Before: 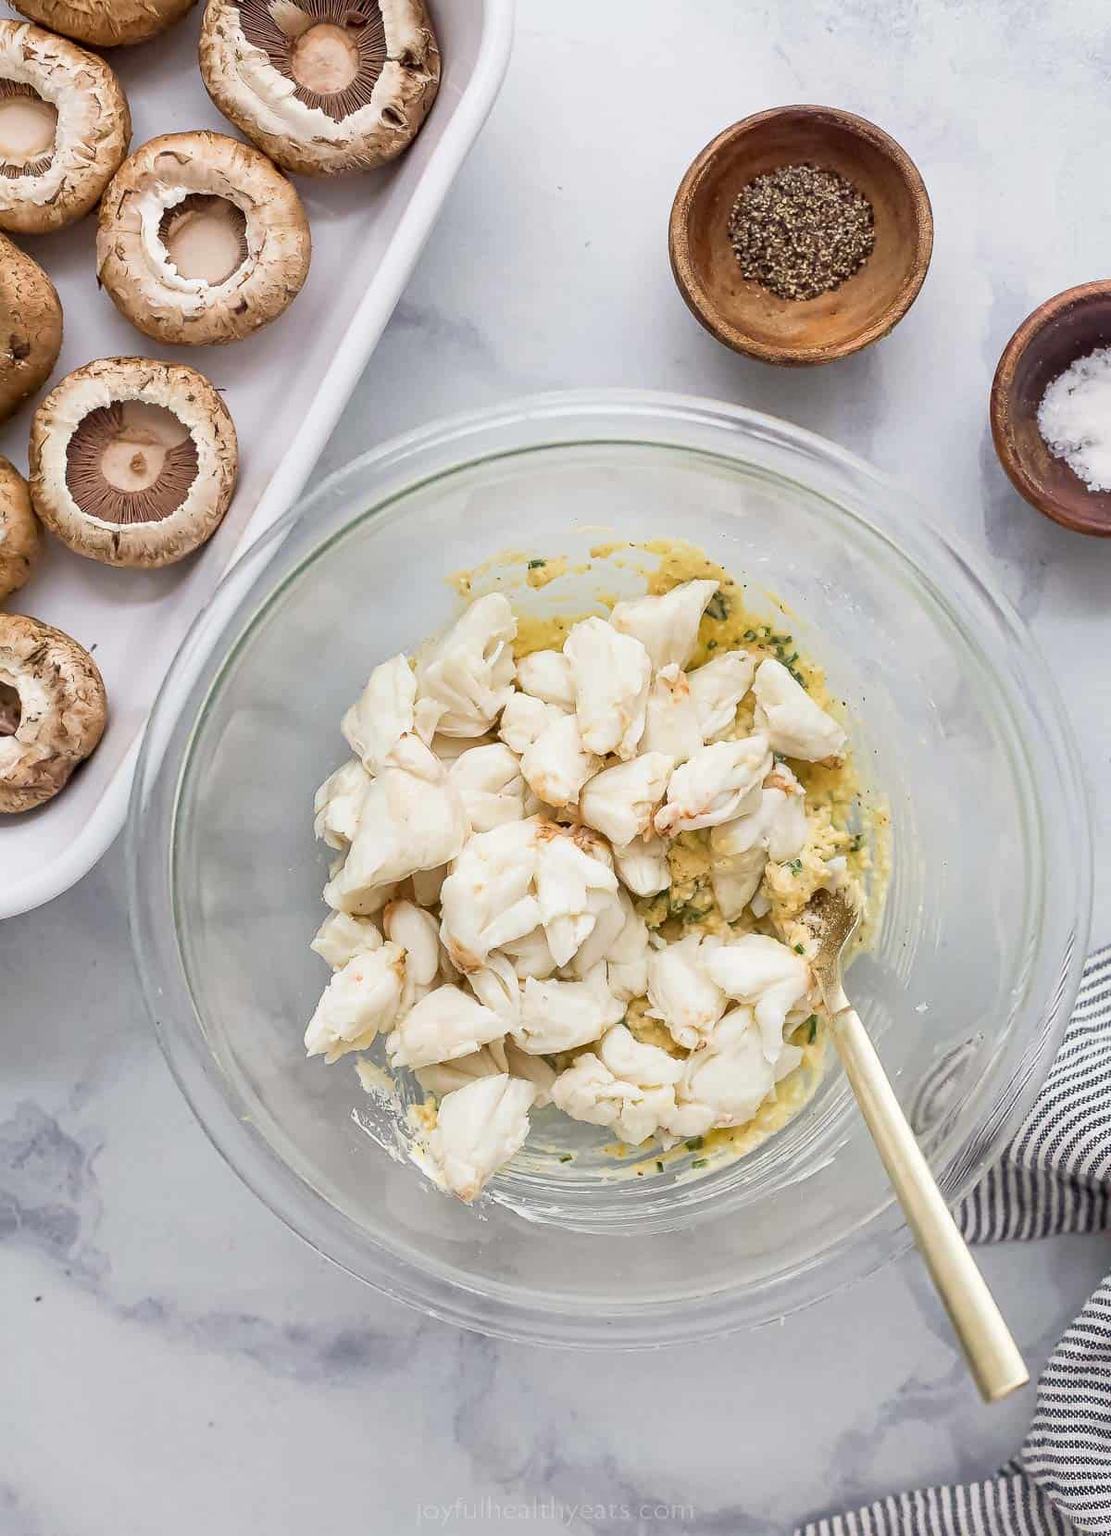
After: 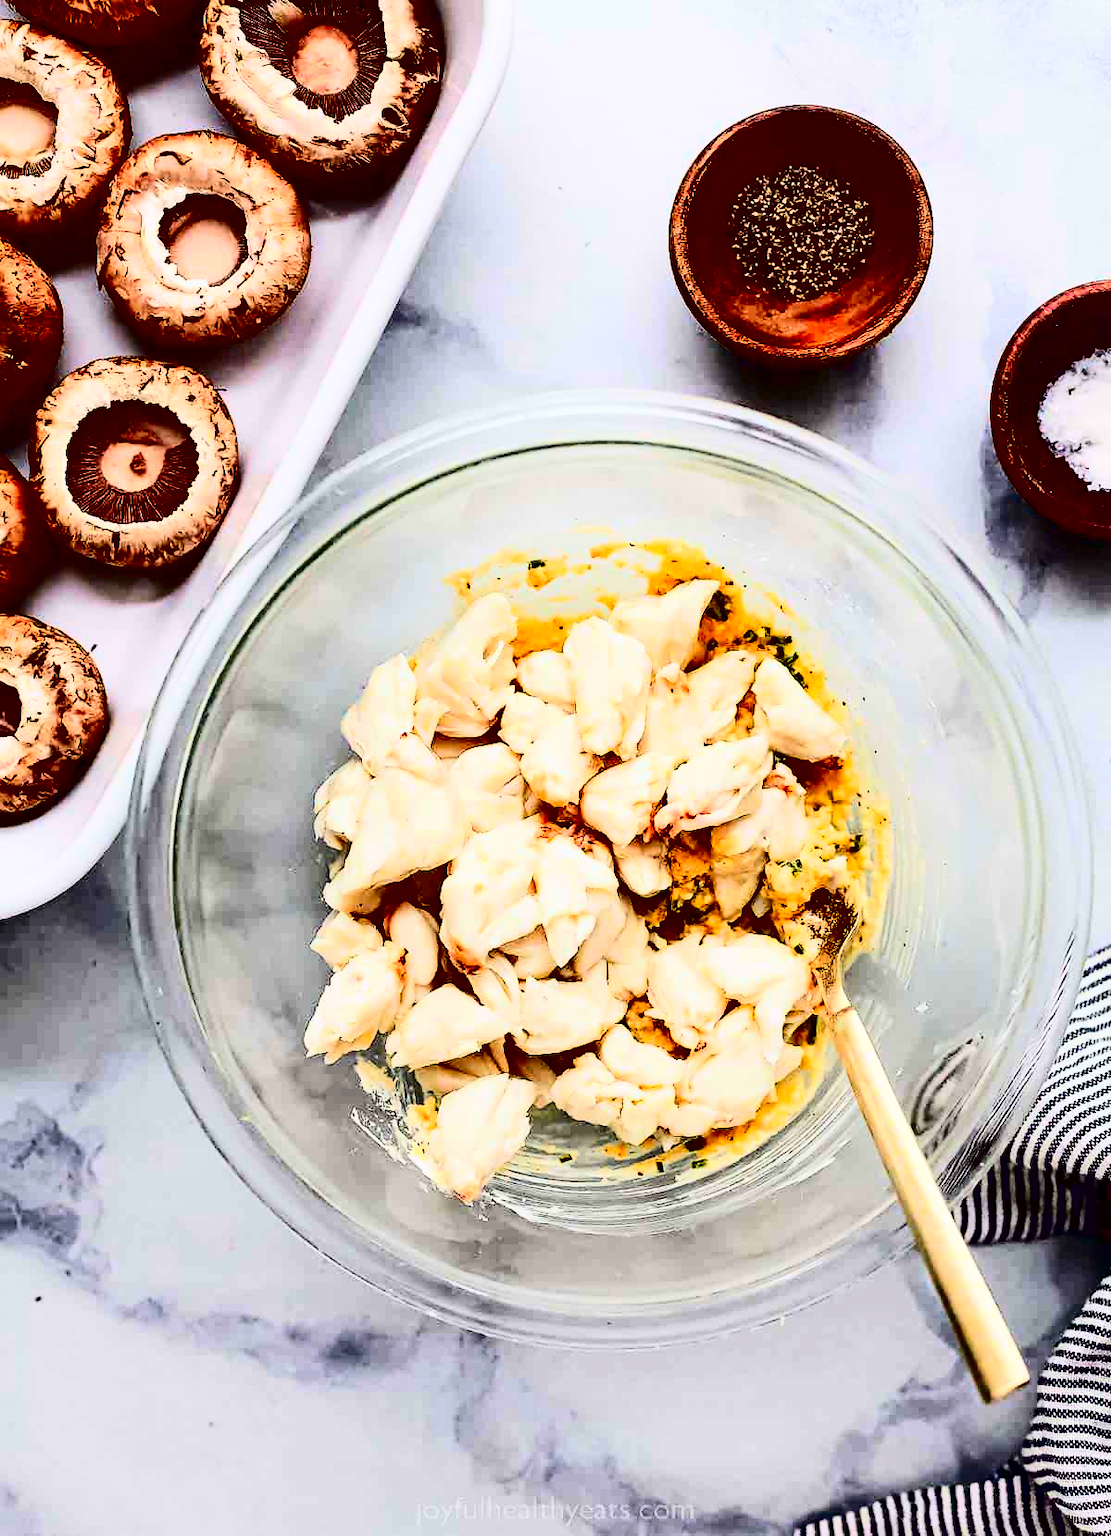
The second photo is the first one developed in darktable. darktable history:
contrast brightness saturation: contrast 0.77, brightness -1, saturation 1
color zones: curves: ch1 [(0.309, 0.524) (0.41, 0.329) (0.508, 0.509)]; ch2 [(0.25, 0.457) (0.75, 0.5)]
